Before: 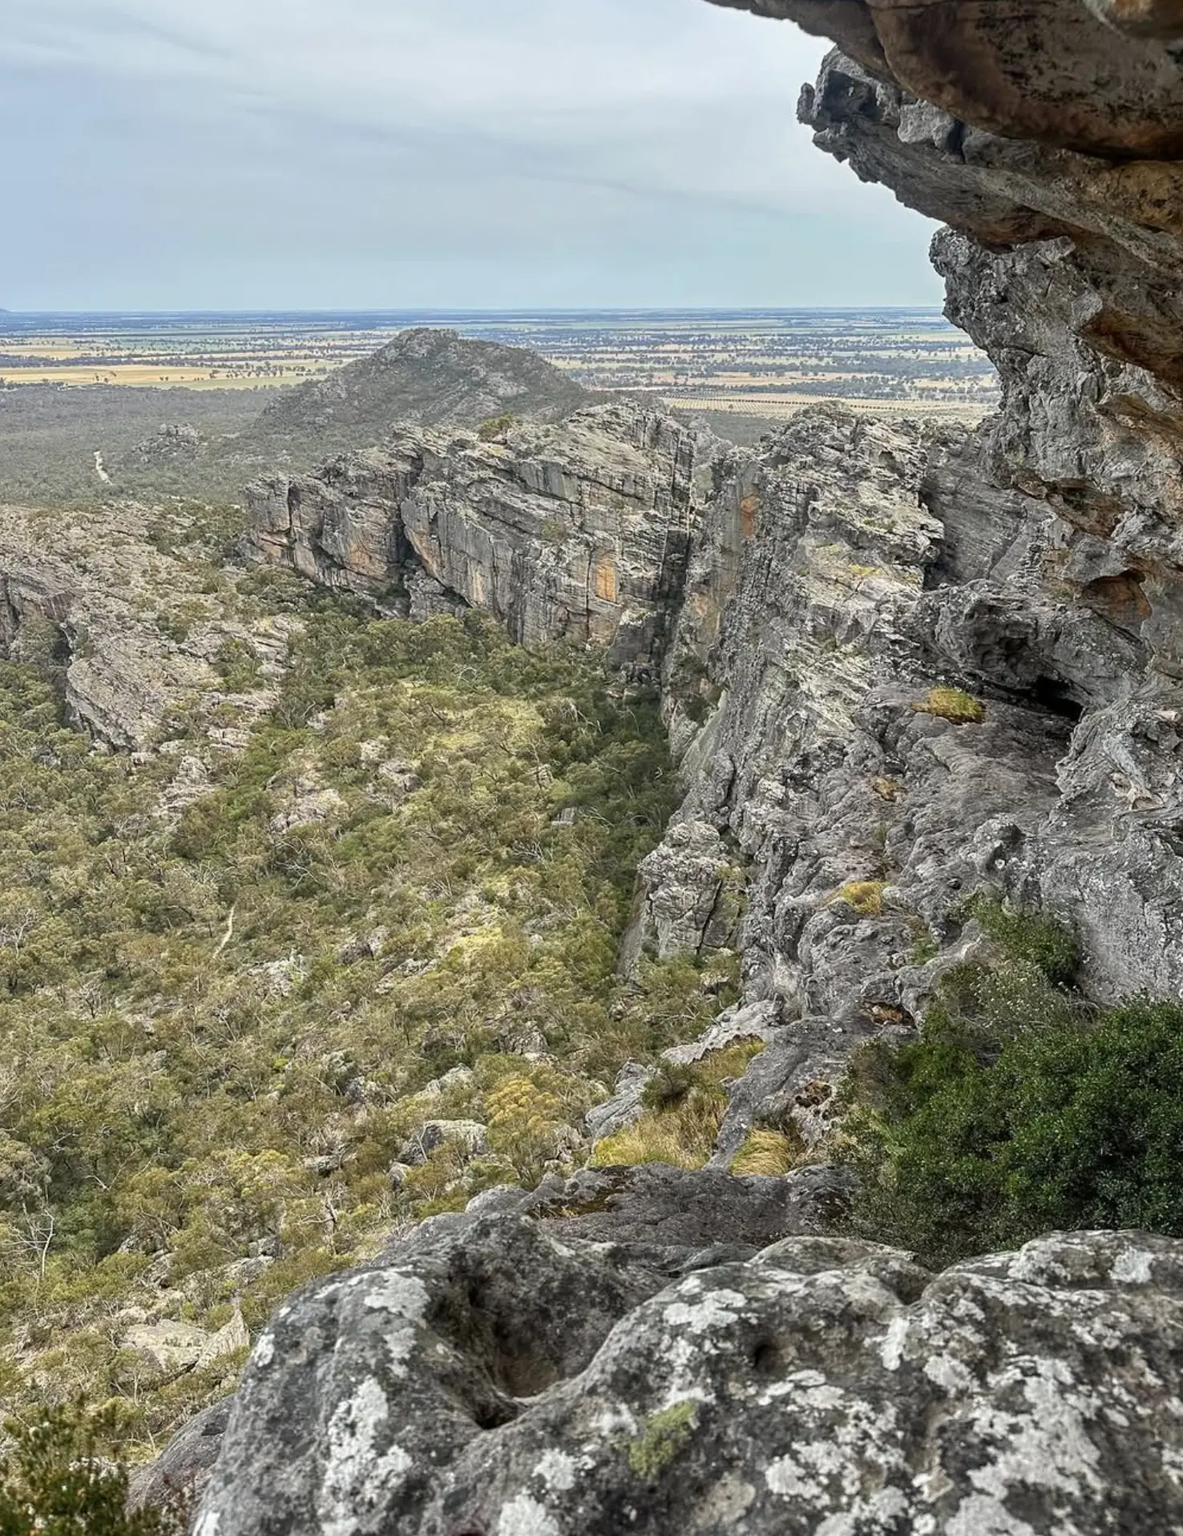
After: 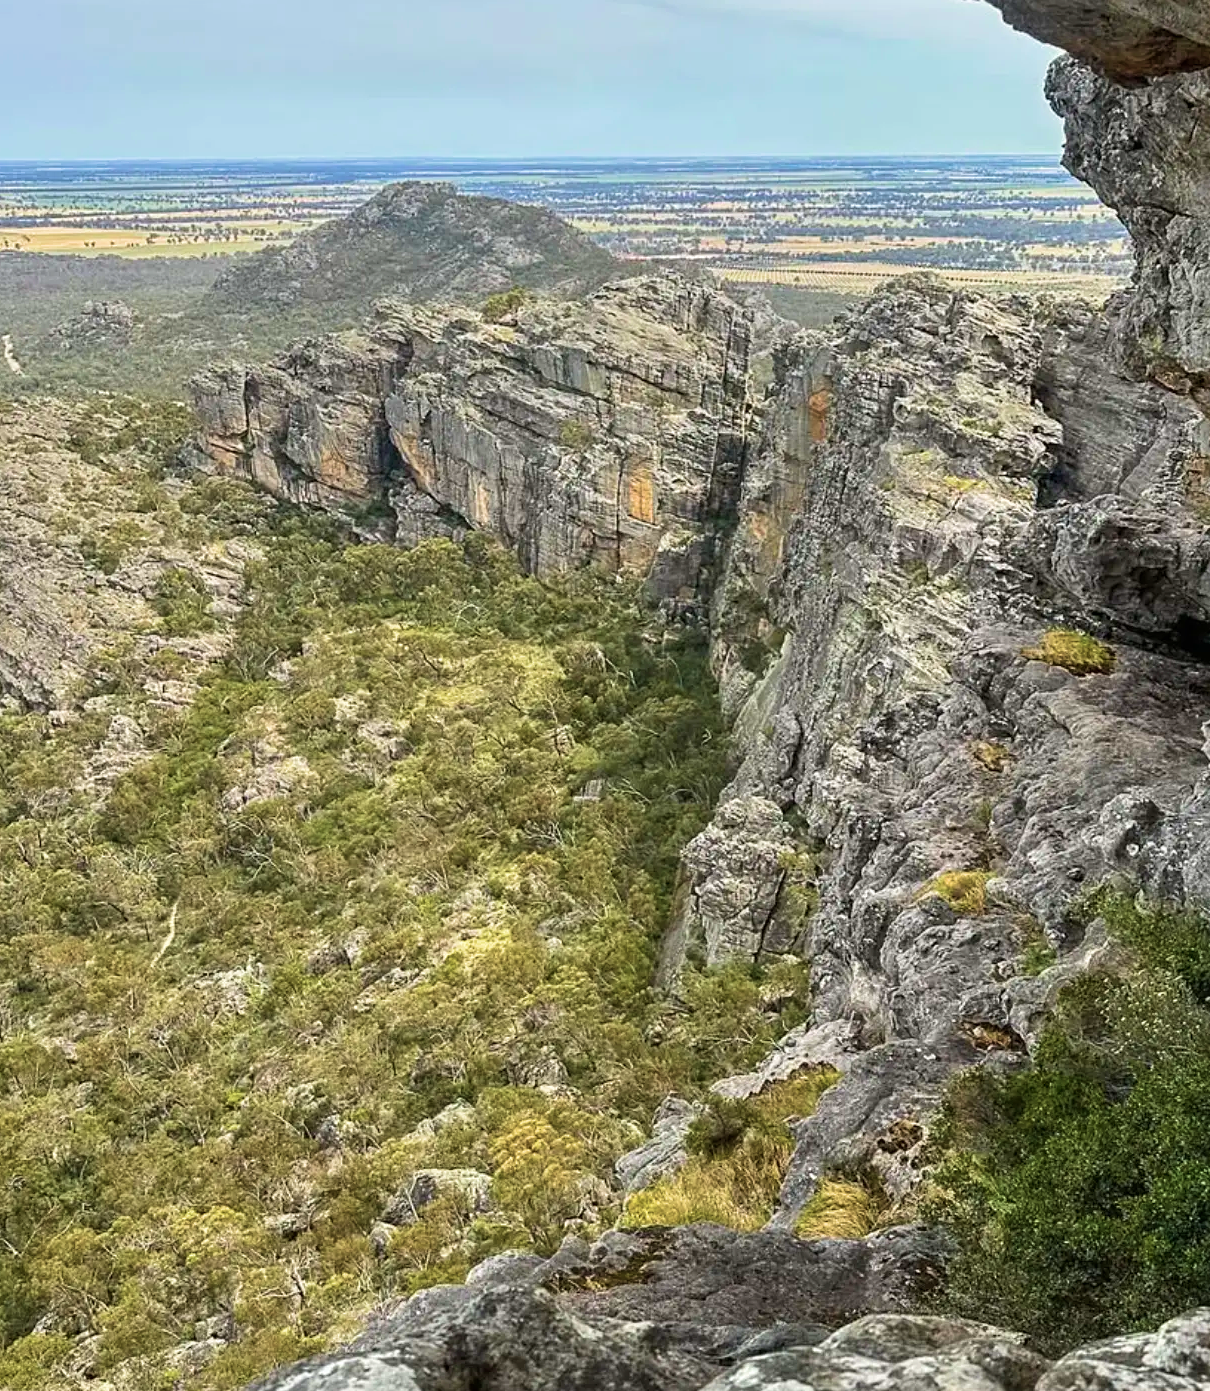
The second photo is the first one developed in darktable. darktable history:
velvia: strength 56.51%
contrast brightness saturation: contrast 0.097, brightness 0.015, saturation 0.017
exposure: black level correction 0, exposure 0 EV, compensate highlight preservation false
crop: left 7.846%, top 11.903%, right 10.11%, bottom 15.449%
sharpen: amount 0.206
